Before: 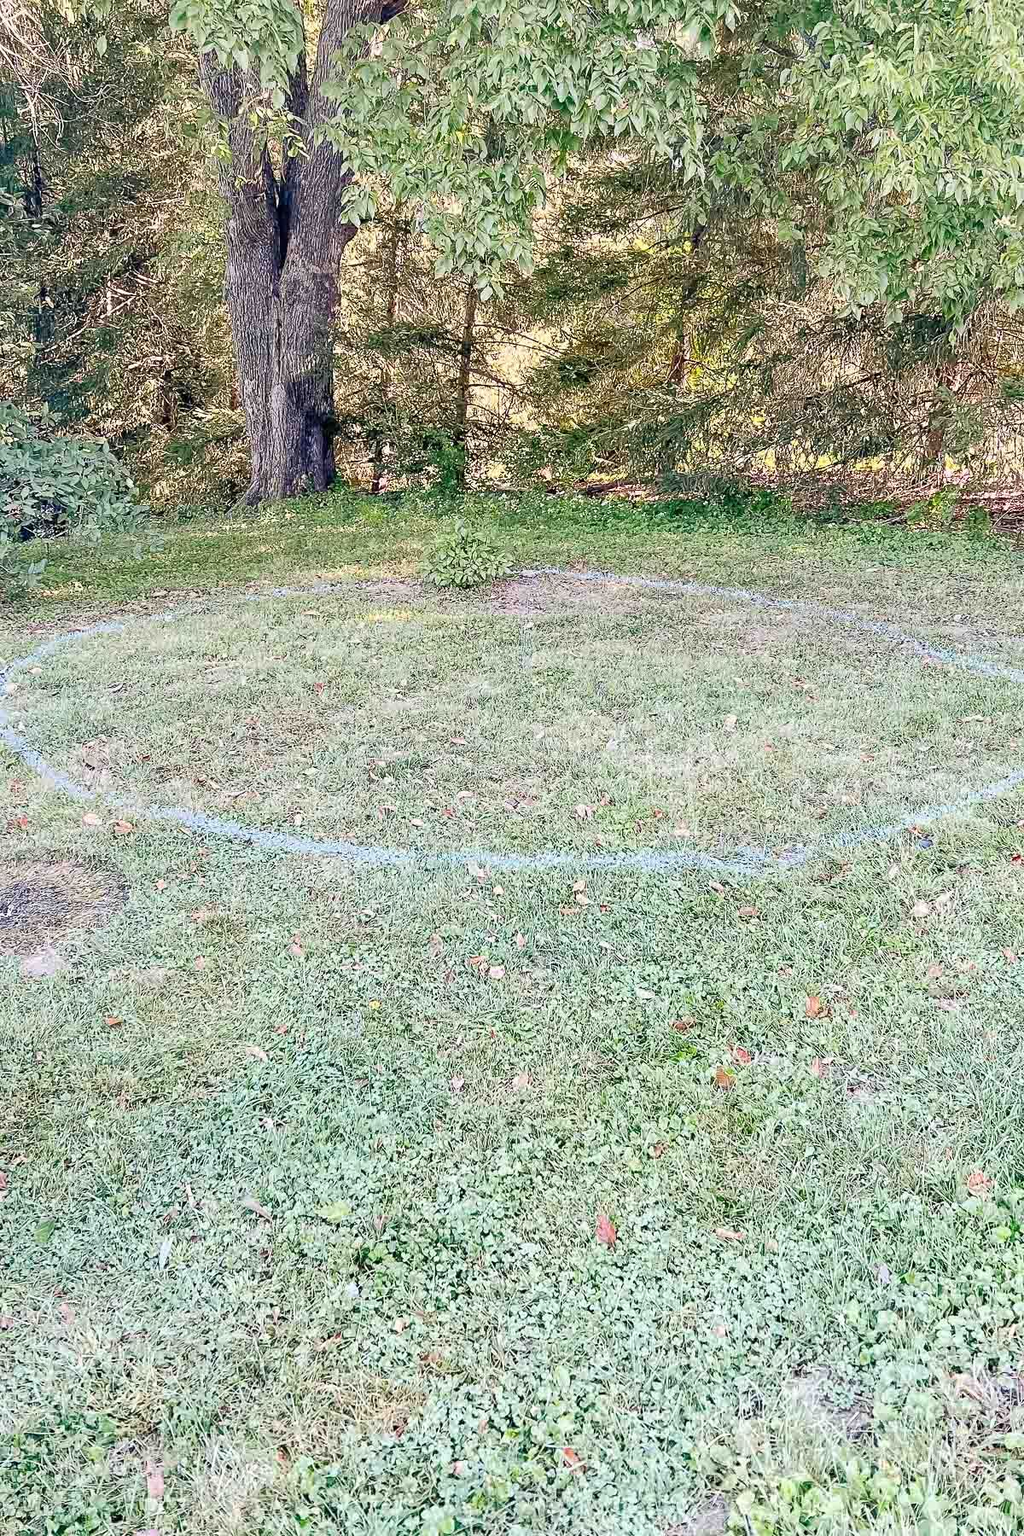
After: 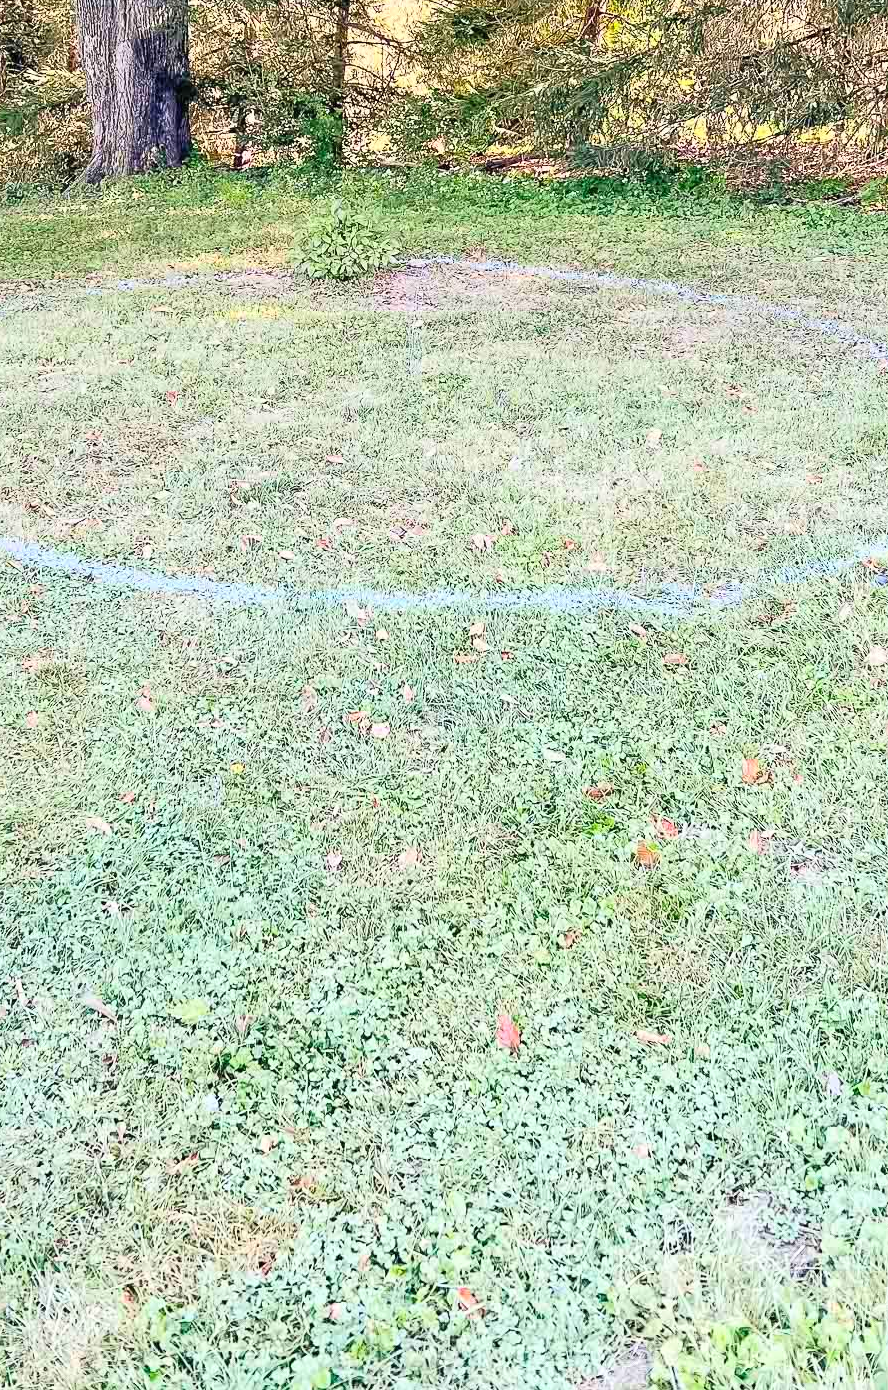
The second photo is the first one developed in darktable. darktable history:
crop: left 16.865%, top 22.756%, right 9.073%
contrast brightness saturation: contrast 0.203, brightness 0.167, saturation 0.226
